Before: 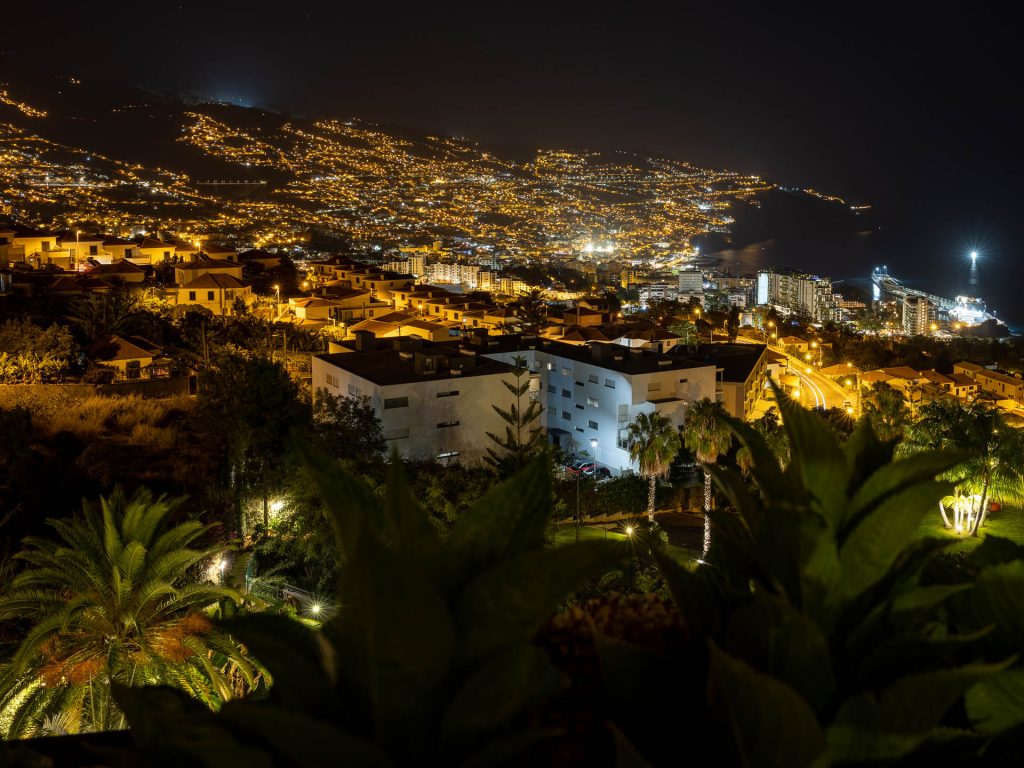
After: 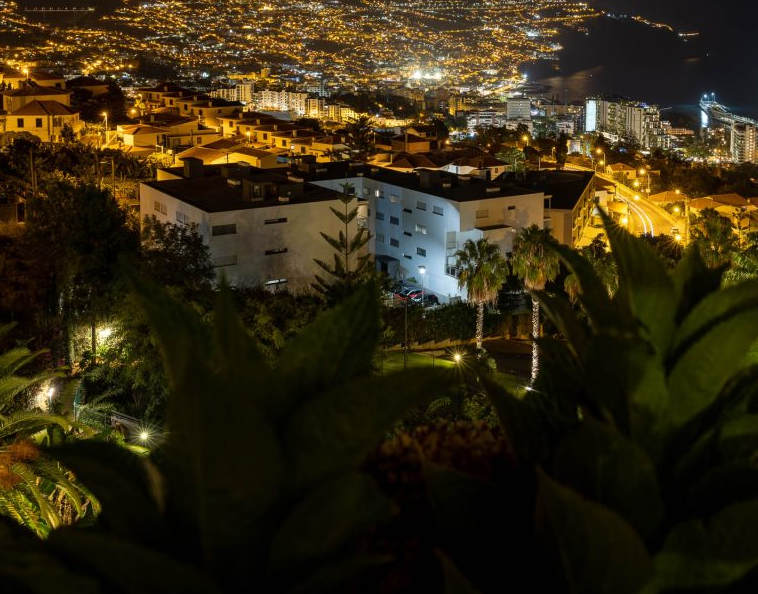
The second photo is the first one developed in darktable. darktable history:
crop: left 16.82%, top 22.638%, right 9.075%
